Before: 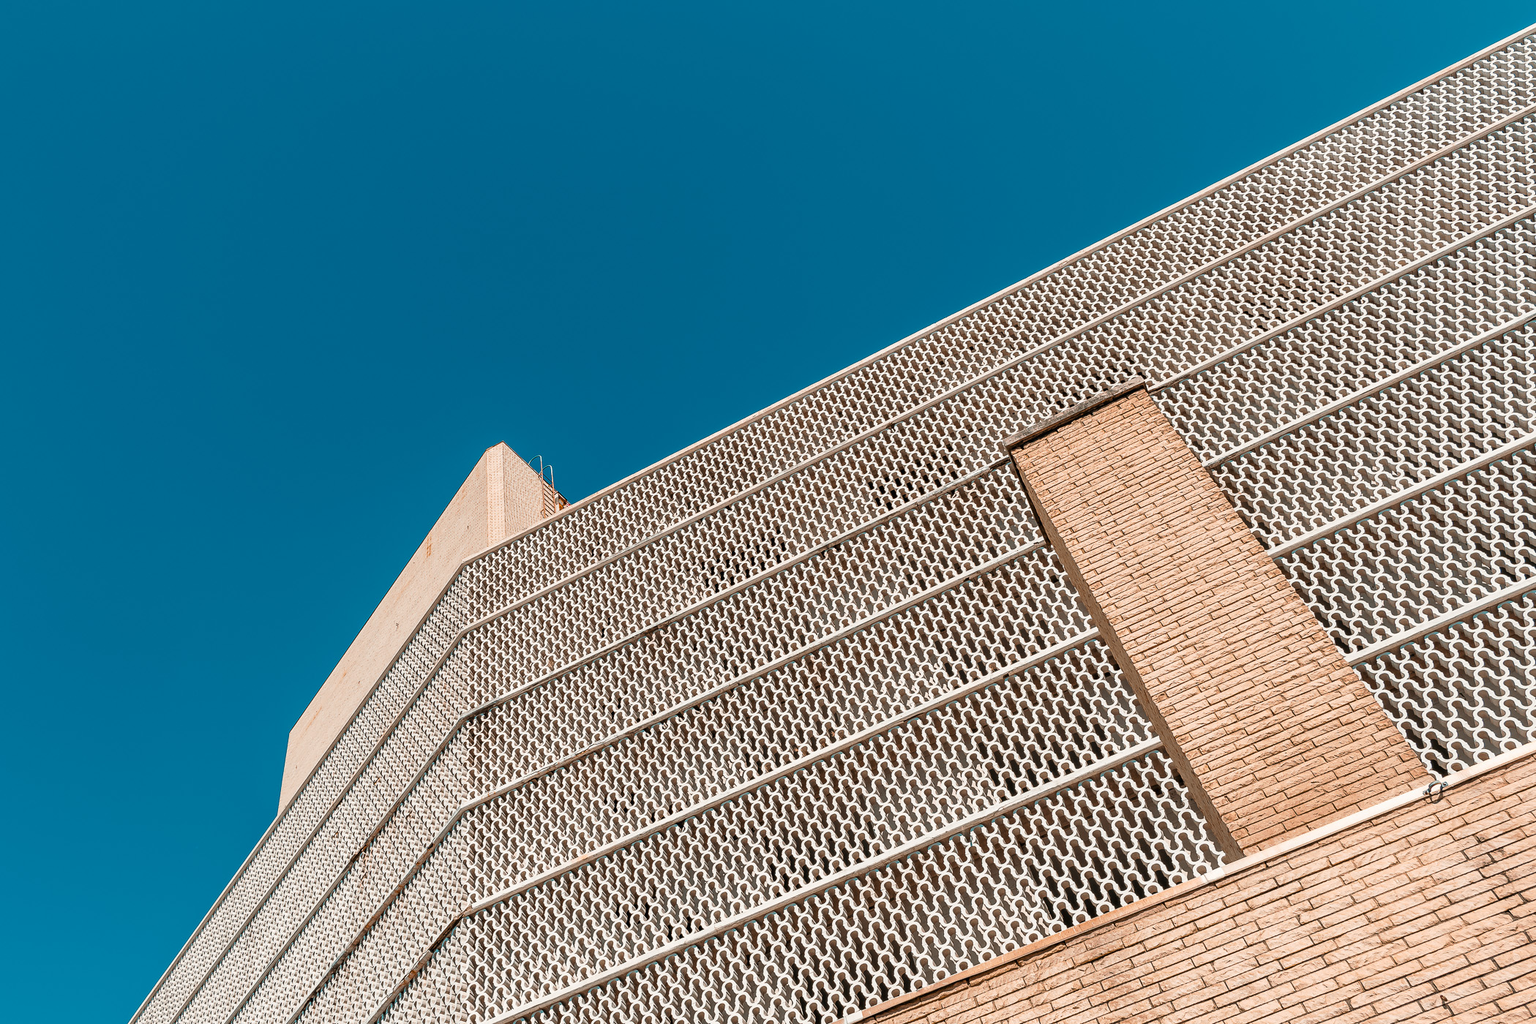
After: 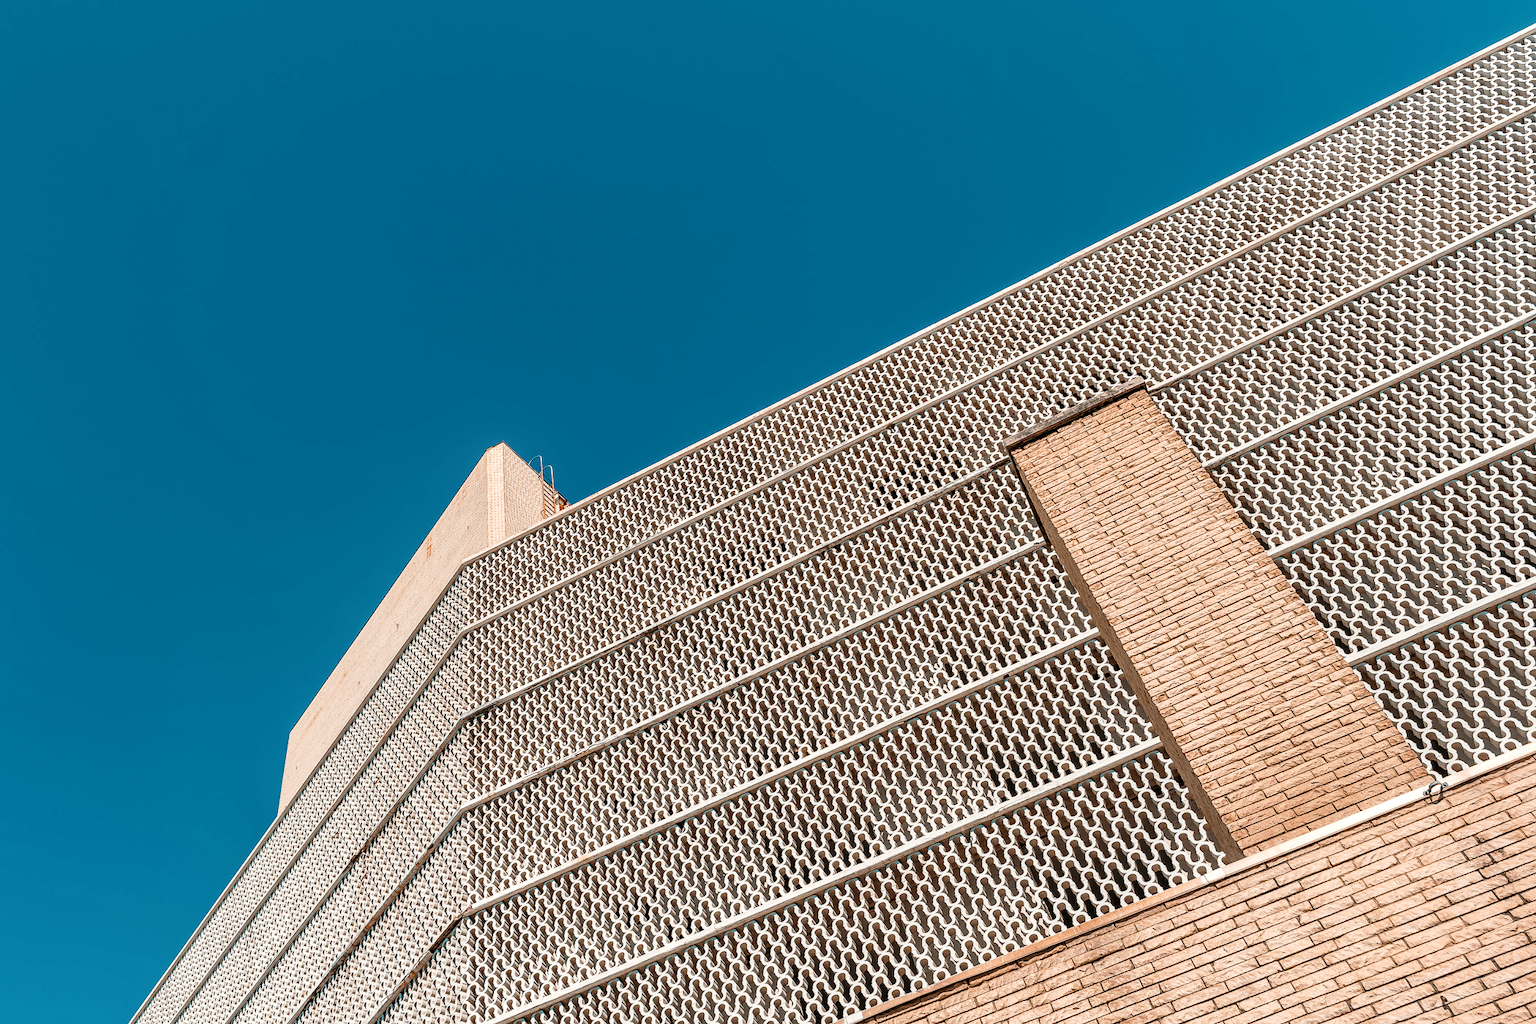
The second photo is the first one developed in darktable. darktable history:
local contrast: highlights 82%, shadows 79%
